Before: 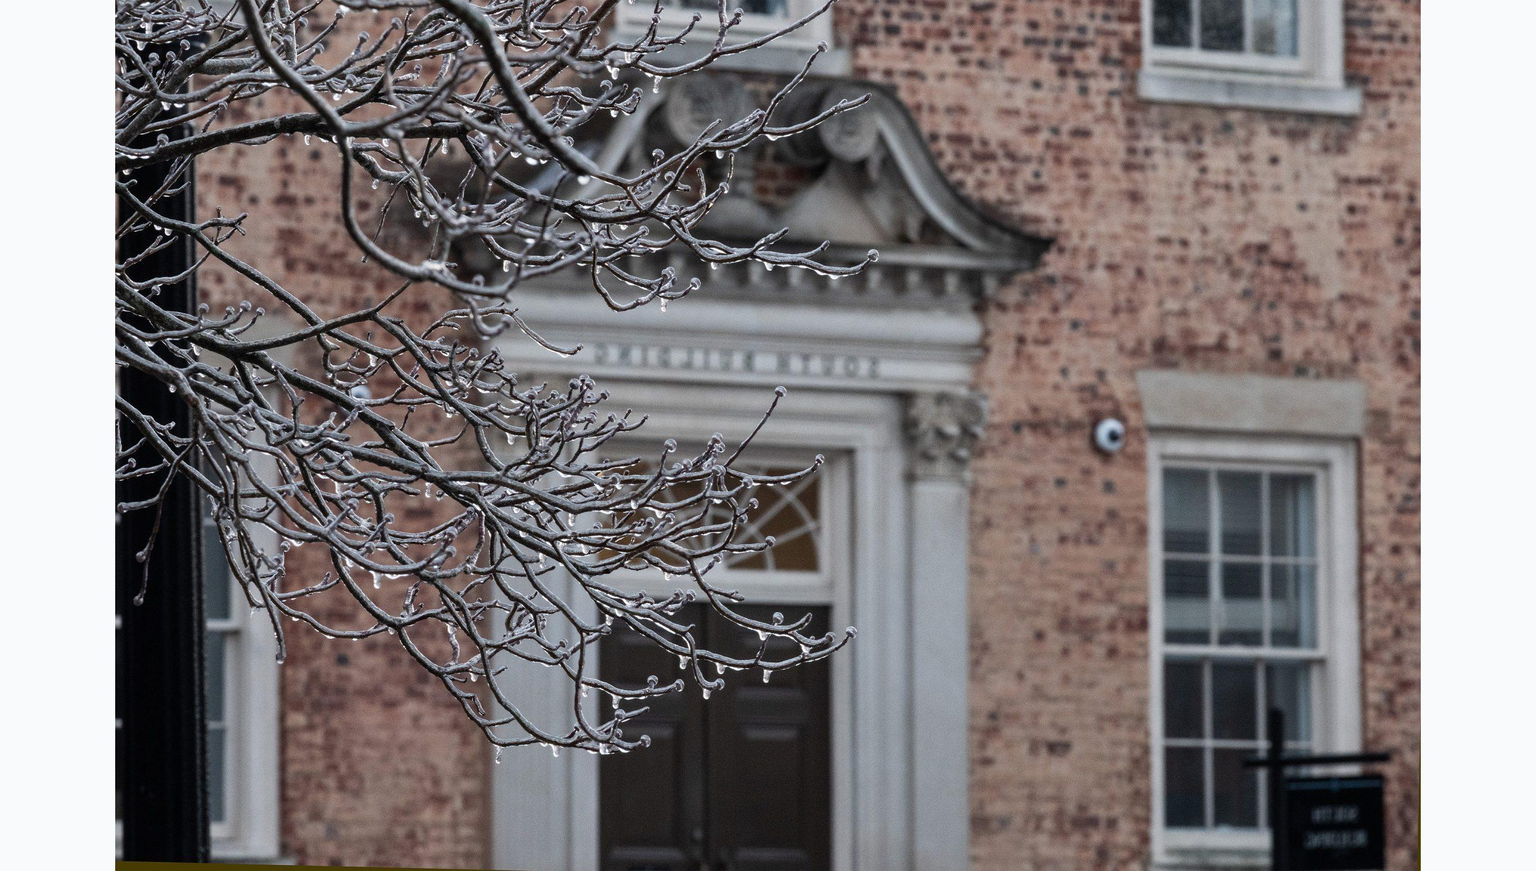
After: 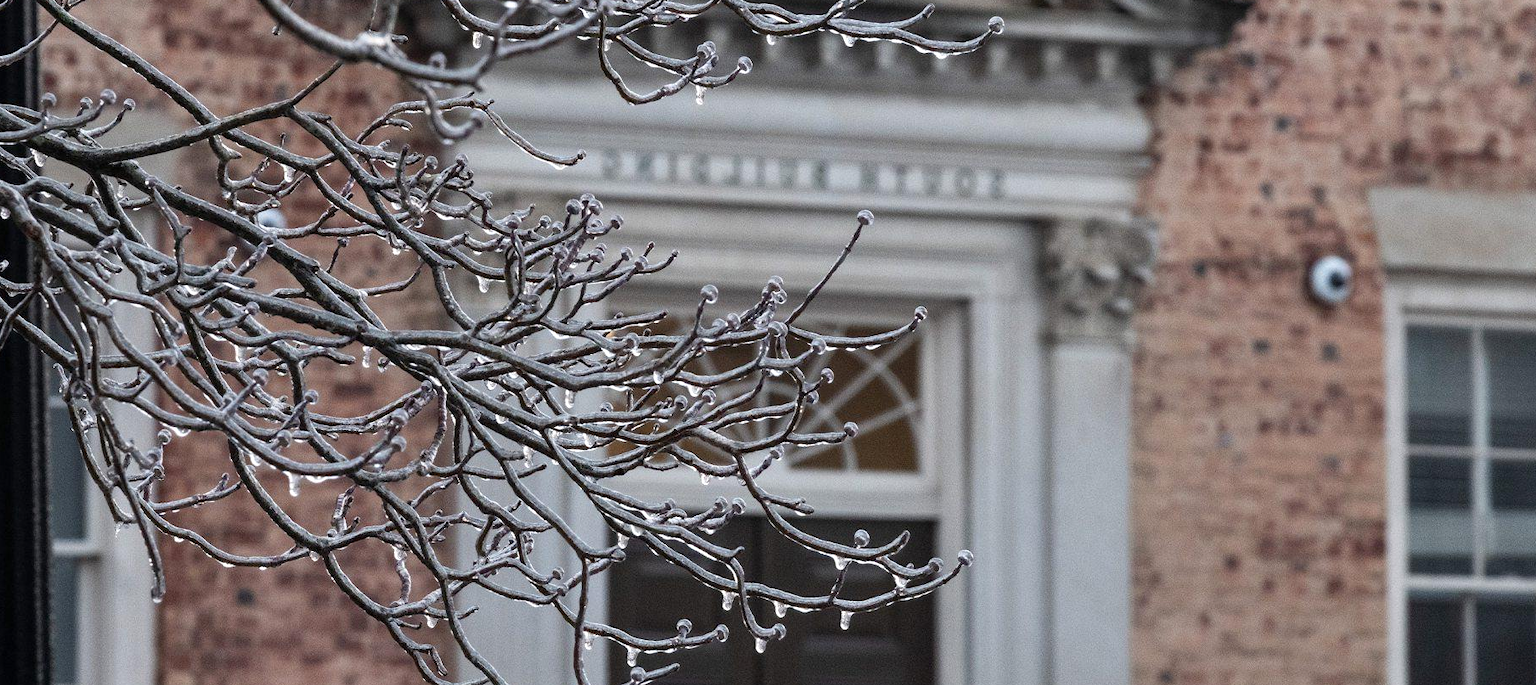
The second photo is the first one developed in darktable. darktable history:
crop: left 11.017%, top 27.351%, right 18.307%, bottom 16.975%
exposure: exposure 0.201 EV, compensate exposure bias true, compensate highlight preservation false
